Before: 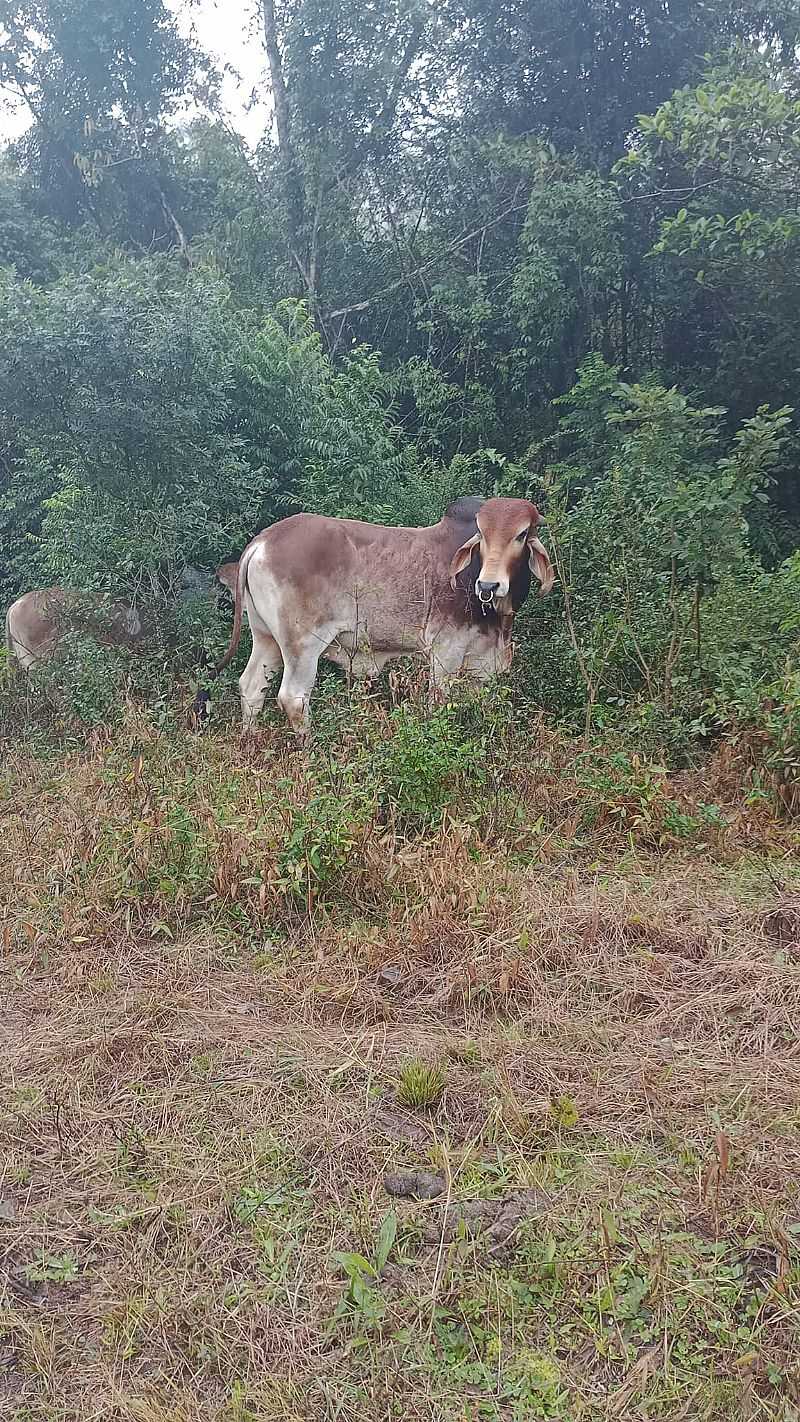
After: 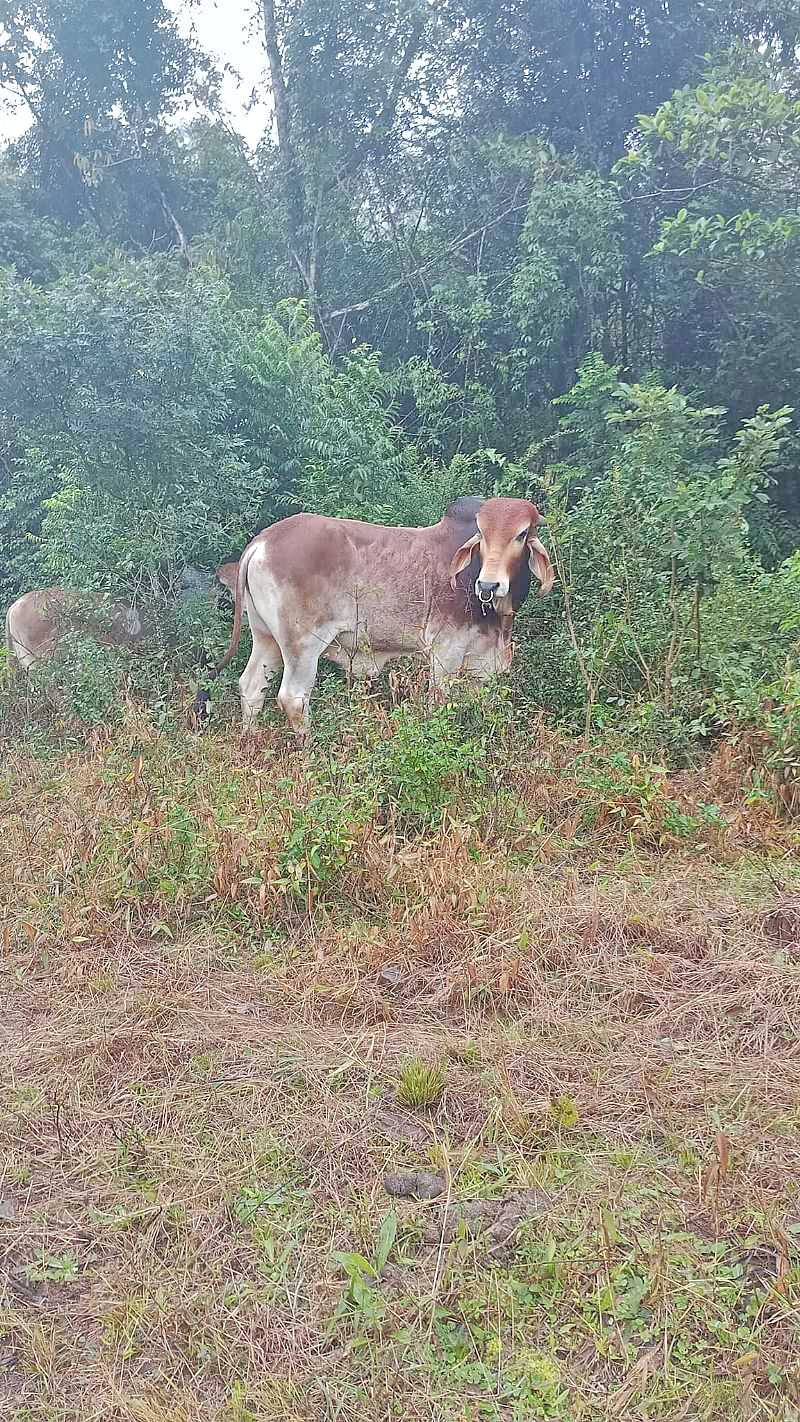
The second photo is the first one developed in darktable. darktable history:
tone equalizer: -7 EV 0.15 EV, -6 EV 0.6 EV, -5 EV 1.15 EV, -4 EV 1.33 EV, -3 EV 1.15 EV, -2 EV 0.6 EV, -1 EV 0.15 EV, mask exposure compensation -0.5 EV
white balance: red 0.986, blue 1.01
